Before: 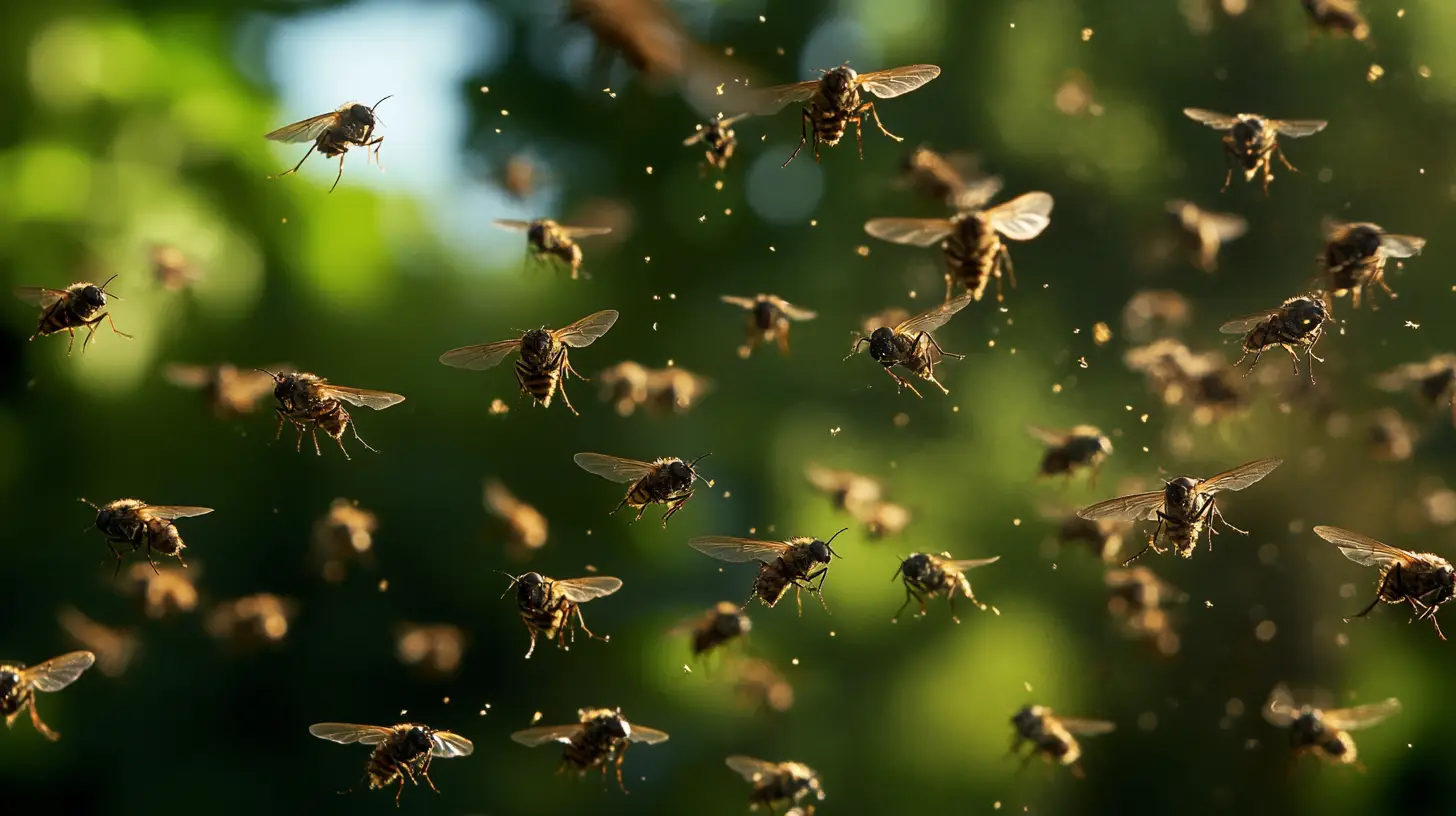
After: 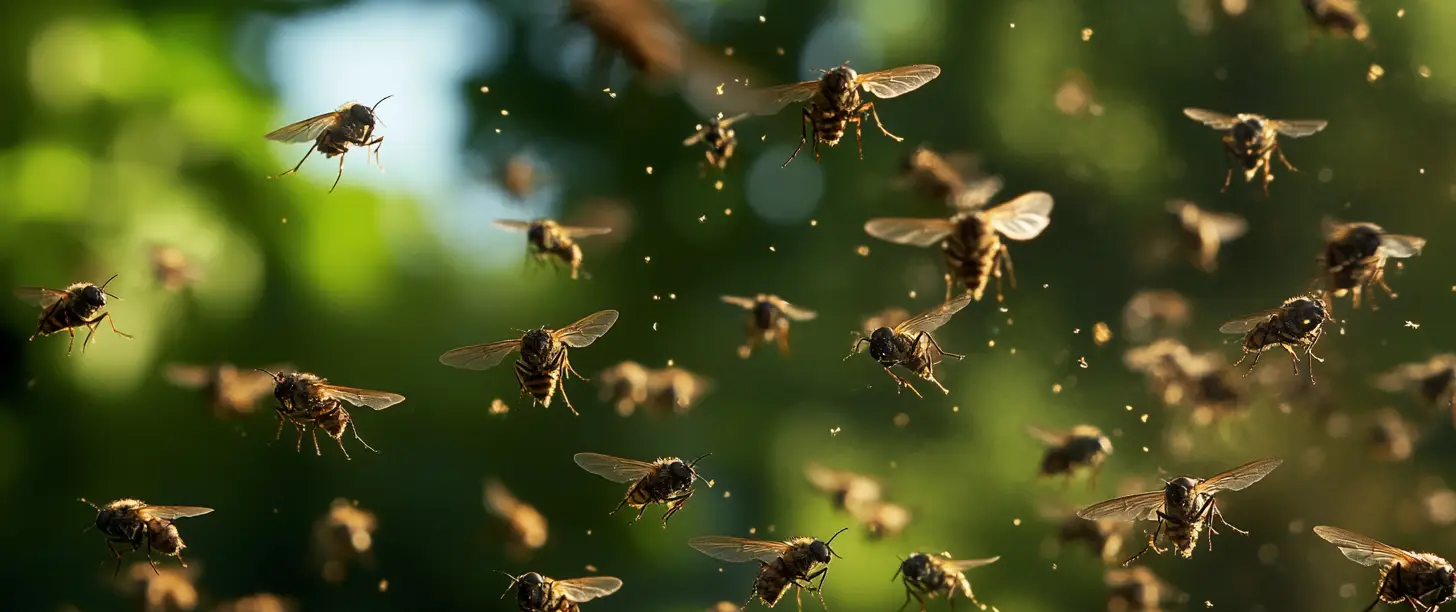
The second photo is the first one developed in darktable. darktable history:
crop: bottom 24.967%
white balance: emerald 1
